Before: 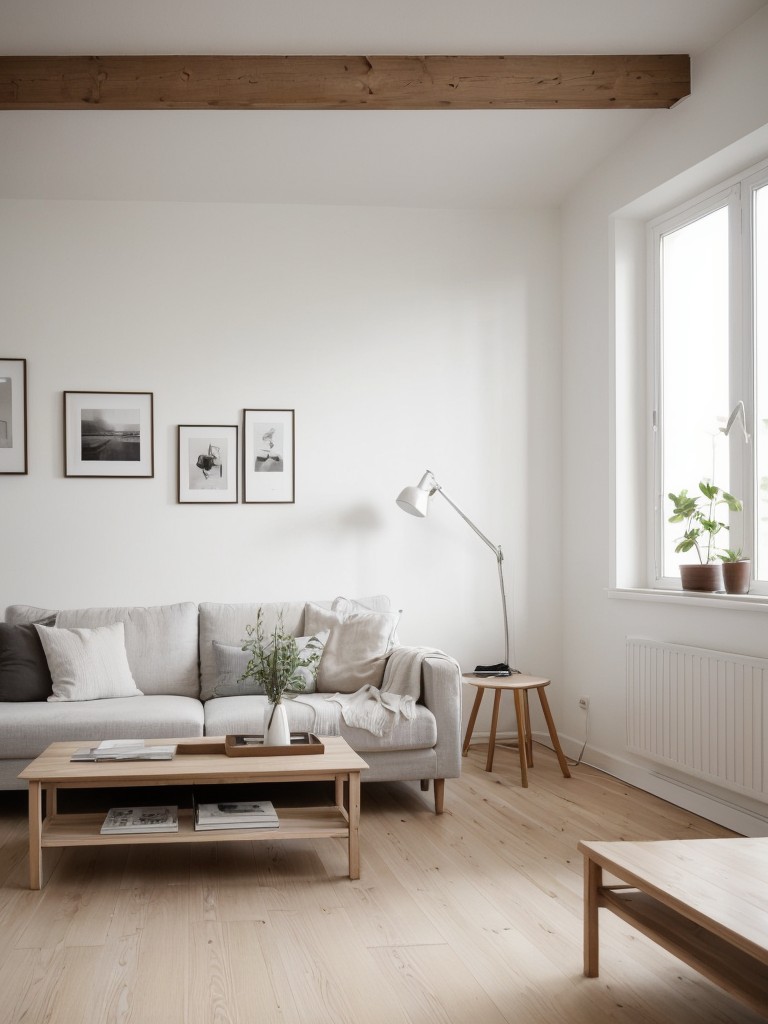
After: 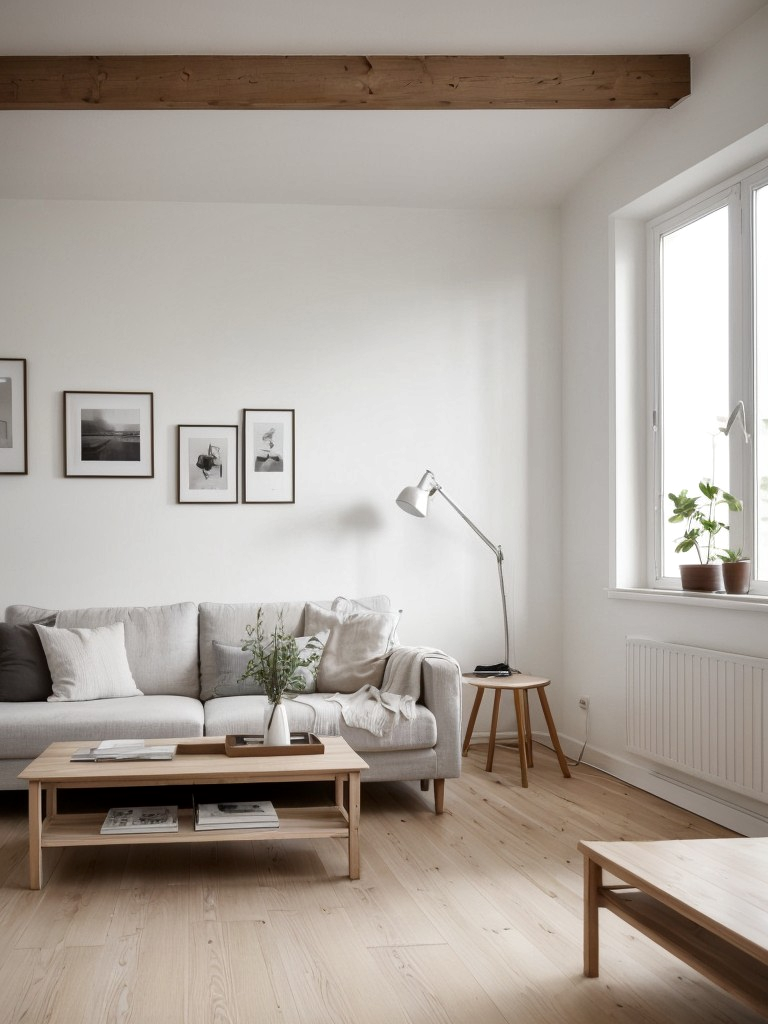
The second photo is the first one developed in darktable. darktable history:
shadows and highlights: shadows 31.68, highlights -32.43, soften with gaussian
local contrast: mode bilateral grid, contrast 20, coarseness 49, detail 128%, midtone range 0.2
